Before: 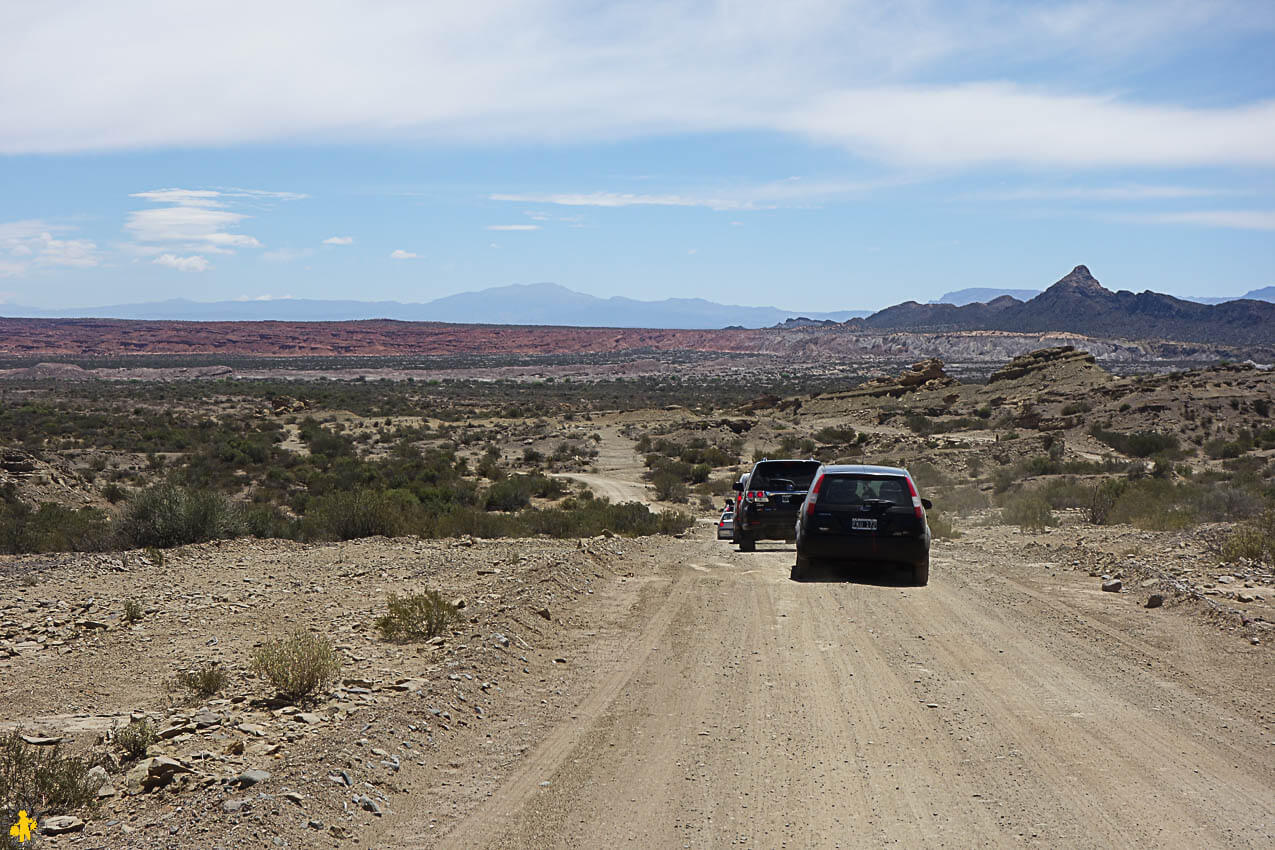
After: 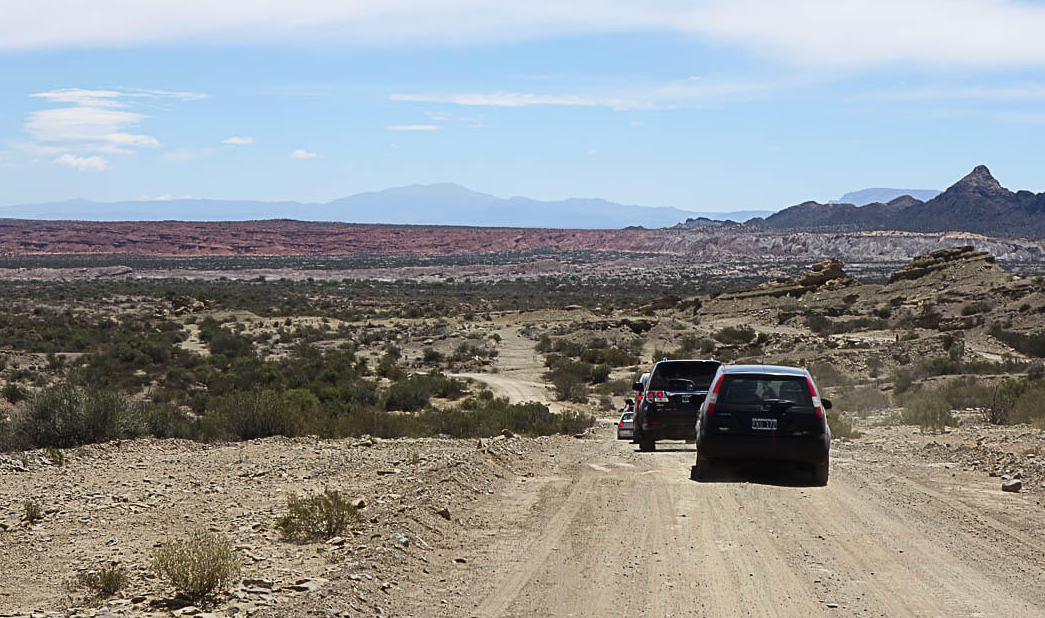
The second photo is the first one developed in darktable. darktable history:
crop: left 7.856%, top 11.836%, right 10.12%, bottom 15.387%
contrast brightness saturation: contrast 0.15, brightness 0.05
